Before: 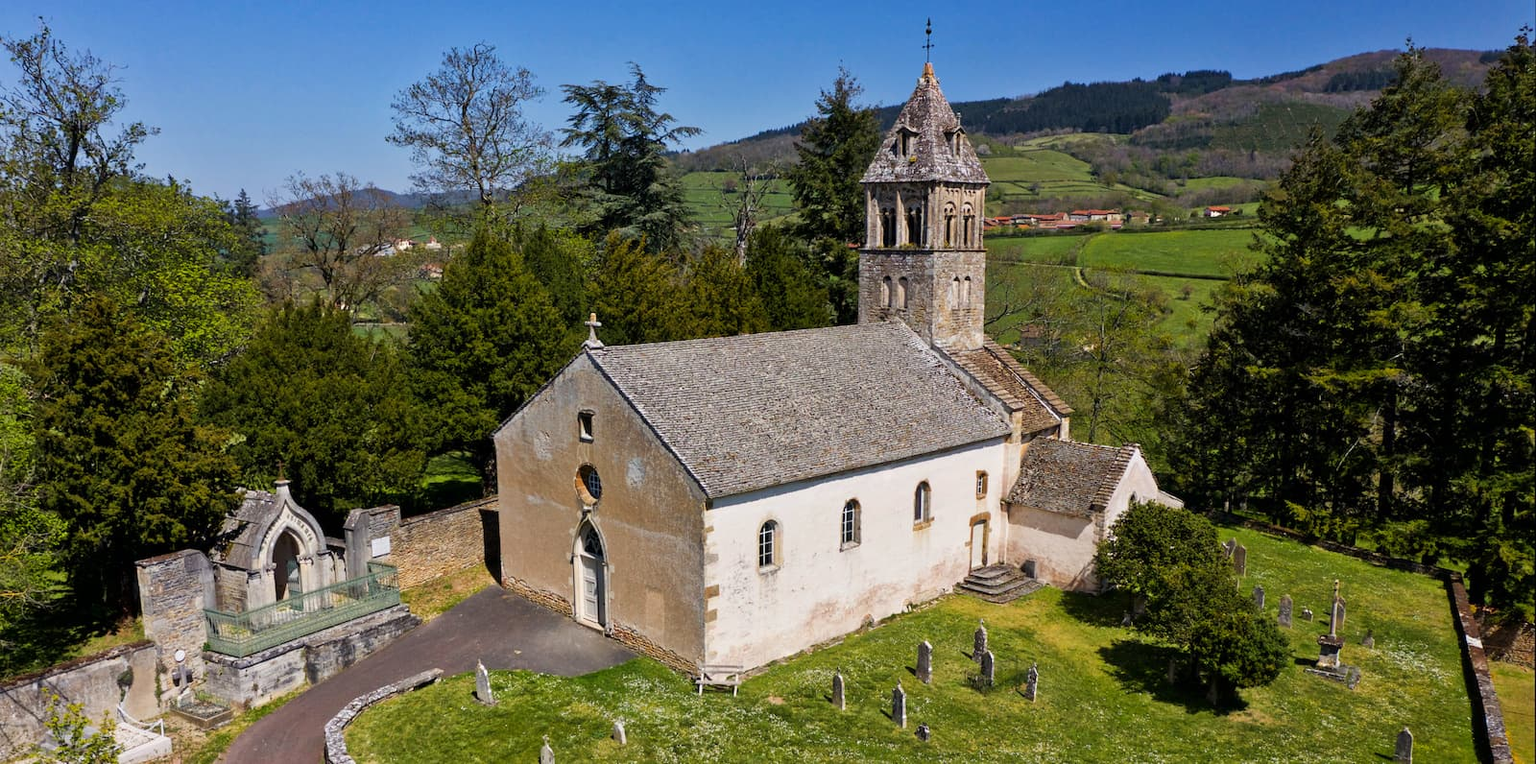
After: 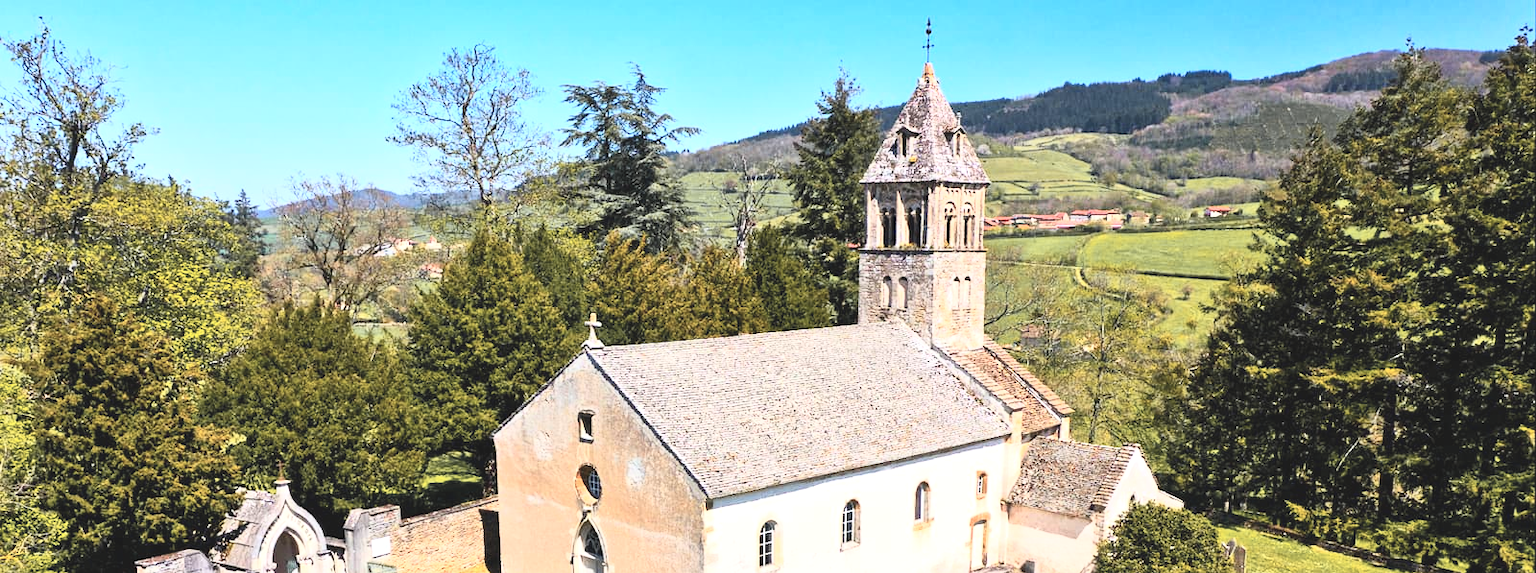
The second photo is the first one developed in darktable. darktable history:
exposure: black level correction -0.002, exposure 0.712 EV, compensate highlight preservation false
color zones: curves: ch1 [(0.29, 0.492) (0.373, 0.185) (0.509, 0.481)]; ch2 [(0.25, 0.462) (0.749, 0.457)]
crop: bottom 24.992%
contrast brightness saturation: contrast 0.376, brightness 0.526
